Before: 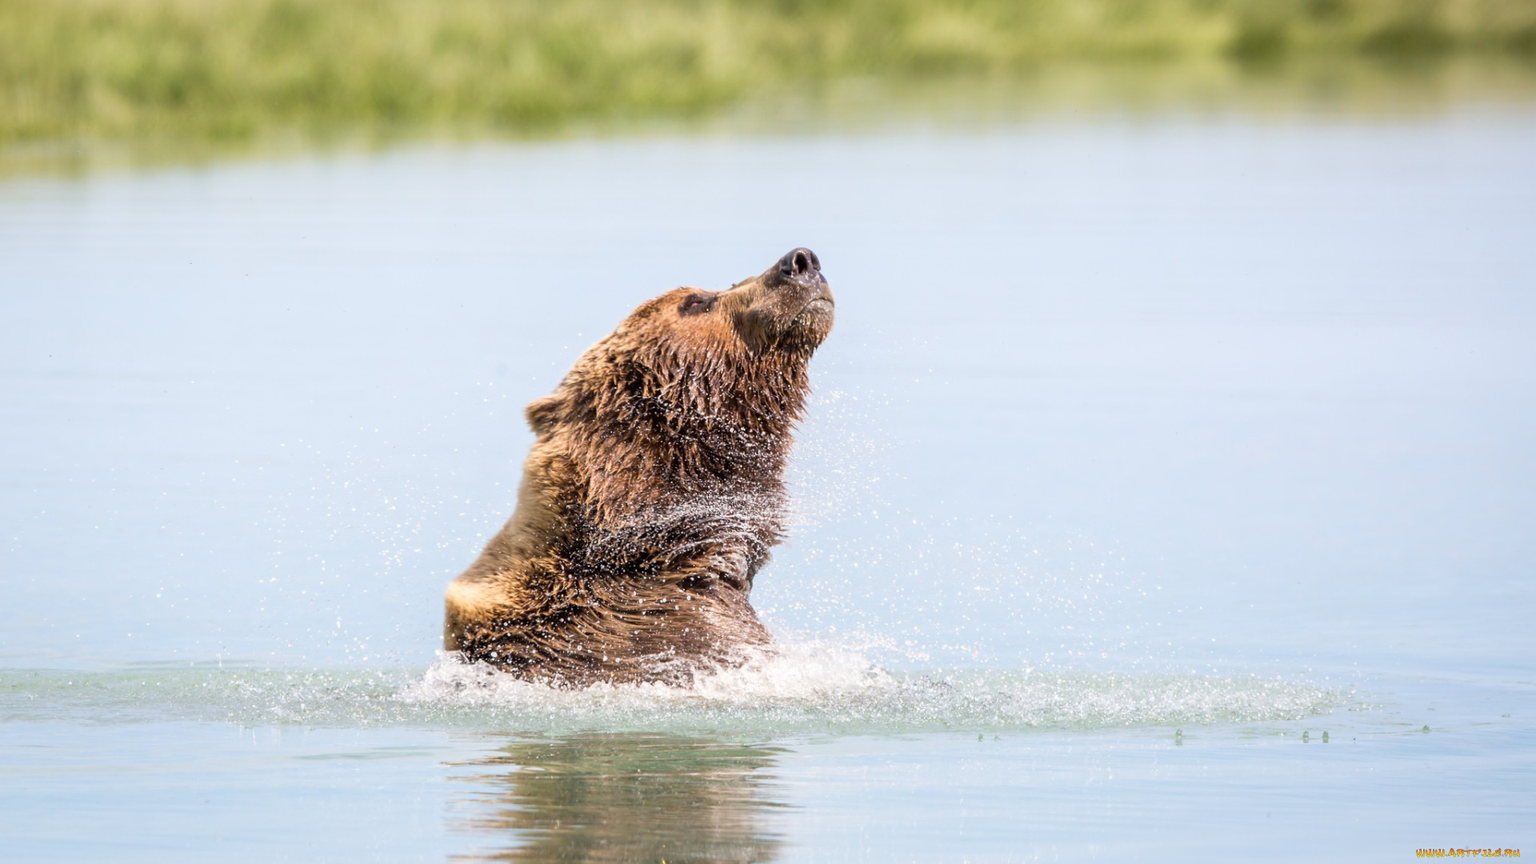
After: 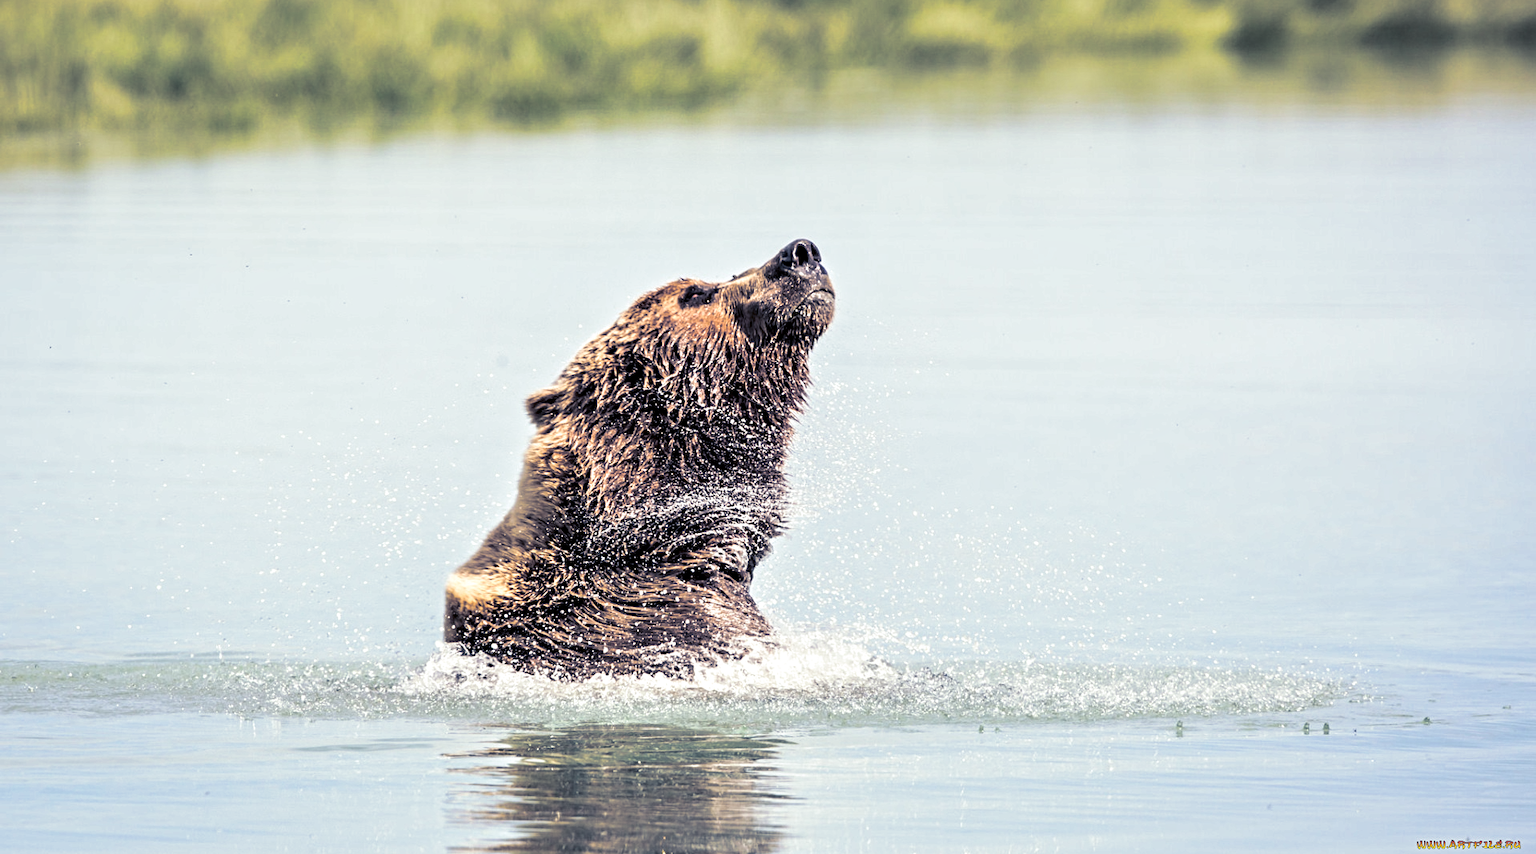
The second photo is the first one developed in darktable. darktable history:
crop: top 1.049%, right 0.001%
contrast equalizer: octaves 7, y [[0.5, 0.542, 0.583, 0.625, 0.667, 0.708], [0.5 ×6], [0.5 ×6], [0 ×6], [0 ×6]]
tone equalizer: on, module defaults
split-toning: shadows › hue 230.4°
